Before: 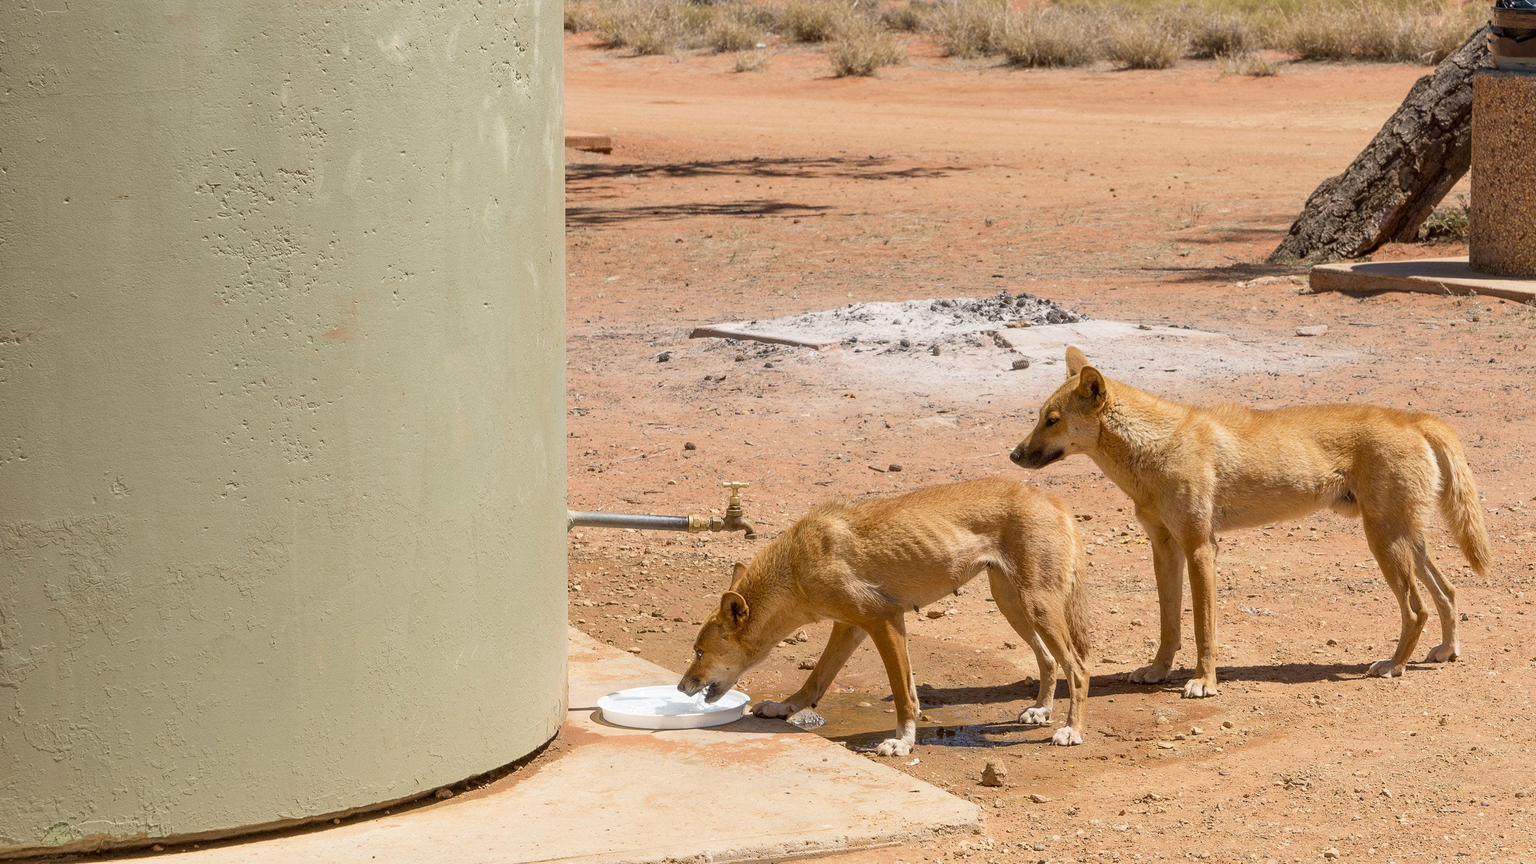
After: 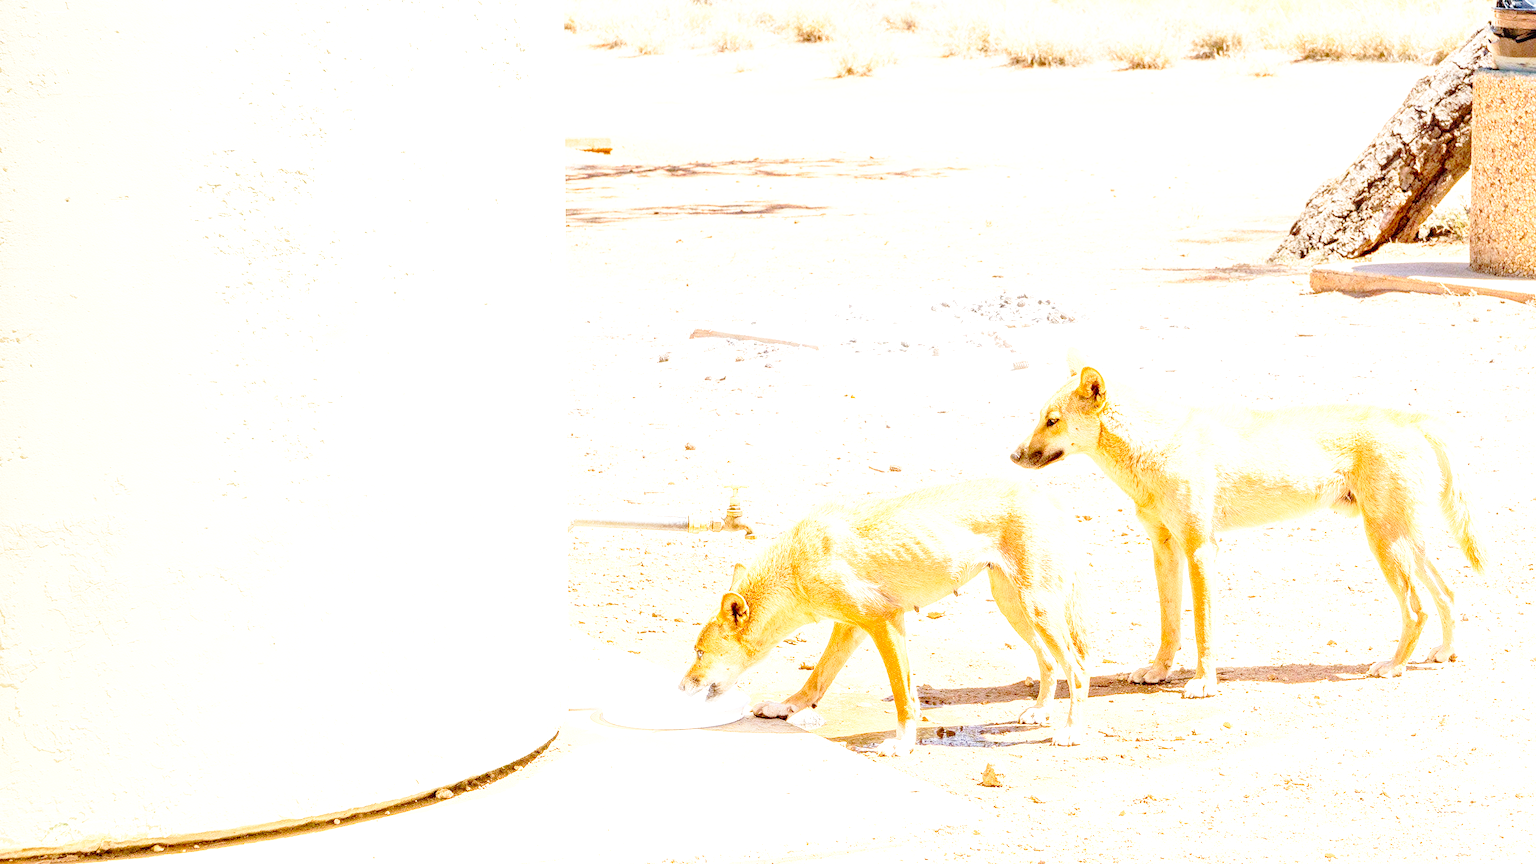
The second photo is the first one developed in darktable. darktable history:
tone curve: curves: ch0 [(0, 0) (0.003, 0.003) (0.011, 0.006) (0.025, 0.015) (0.044, 0.025) (0.069, 0.034) (0.1, 0.052) (0.136, 0.092) (0.177, 0.157) (0.224, 0.228) (0.277, 0.305) (0.335, 0.392) (0.399, 0.466) (0.468, 0.543) (0.543, 0.612) (0.623, 0.692) (0.709, 0.78) (0.801, 0.865) (0.898, 0.935) (1, 1)], preserve colors none
base curve: curves: ch0 [(0, 0) (0.028, 0.03) (0.121, 0.232) (0.46, 0.748) (0.859, 0.968) (1, 1)], preserve colors none
exposure: black level correction 0, exposure 2.138 EV, compensate exposure bias true, compensate highlight preservation false
